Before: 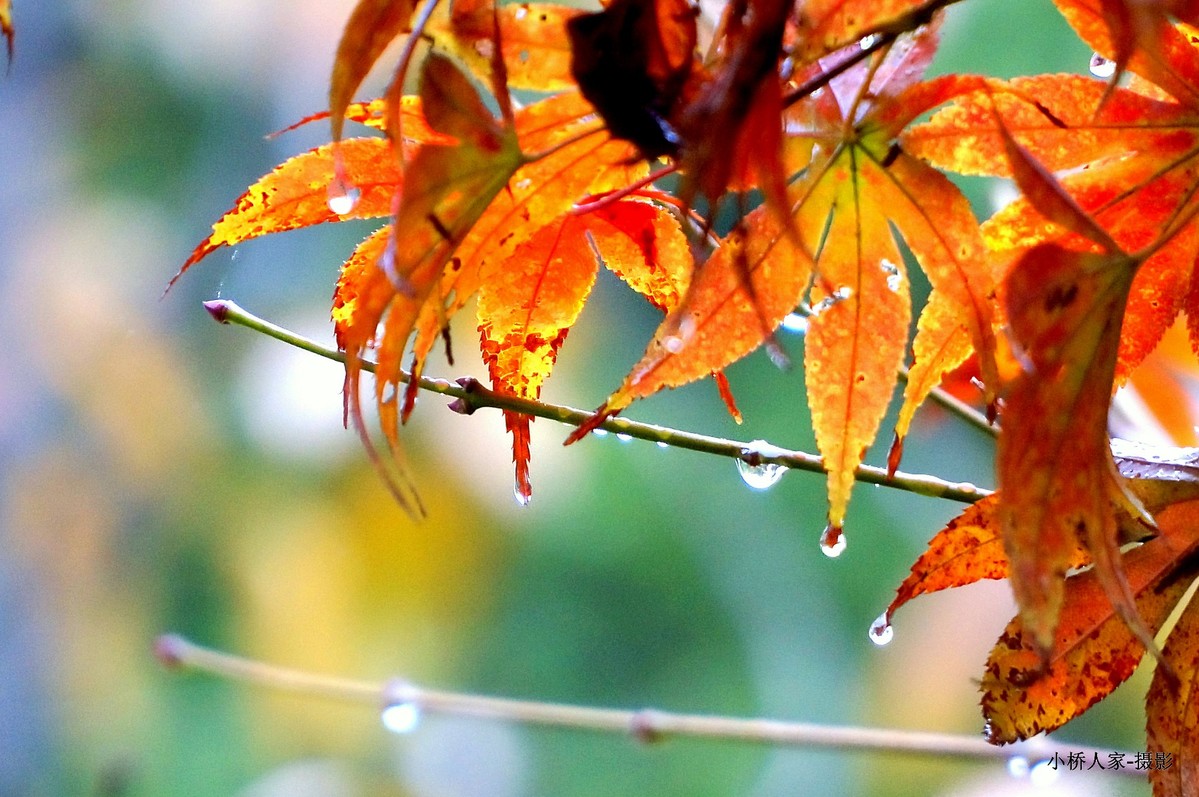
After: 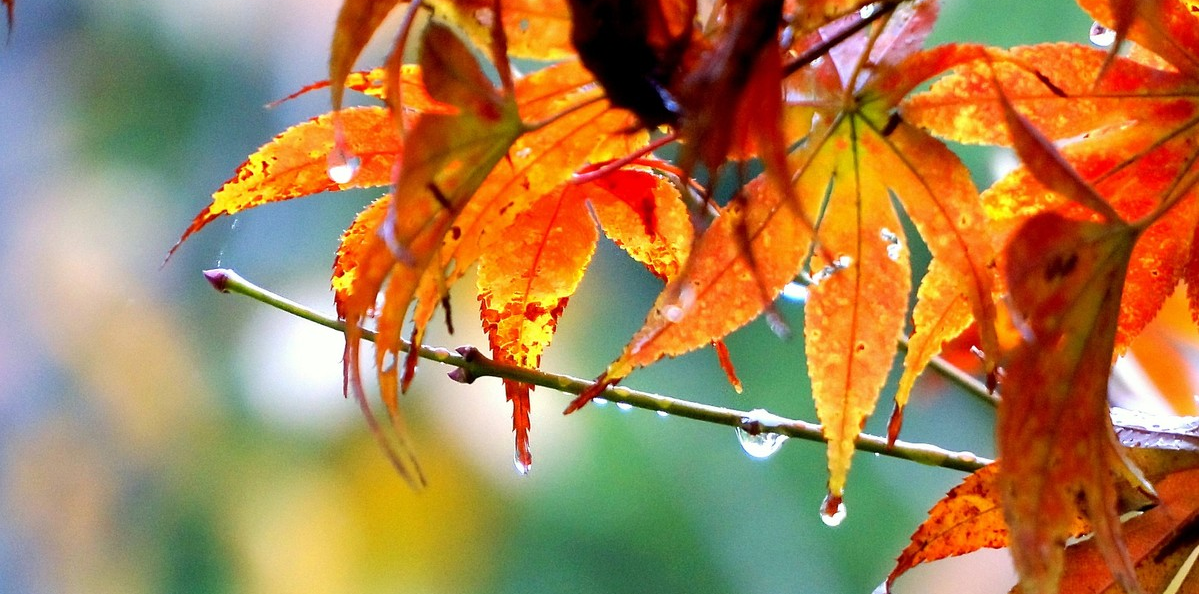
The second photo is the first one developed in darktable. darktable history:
crop: top 3.924%, bottom 21.459%
